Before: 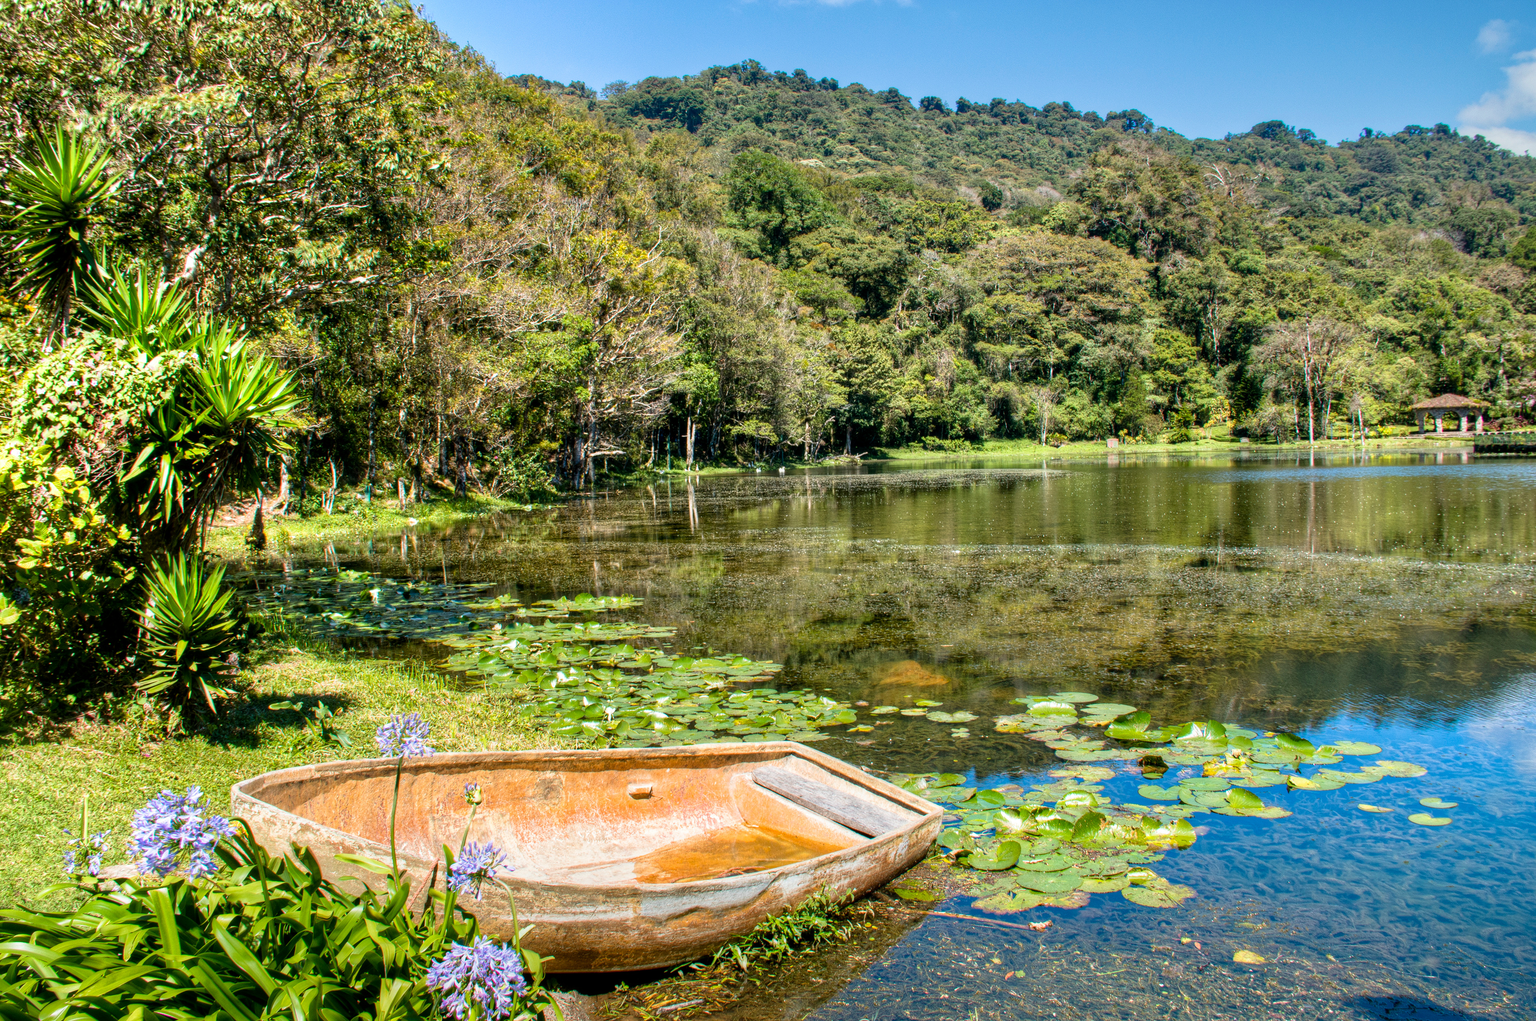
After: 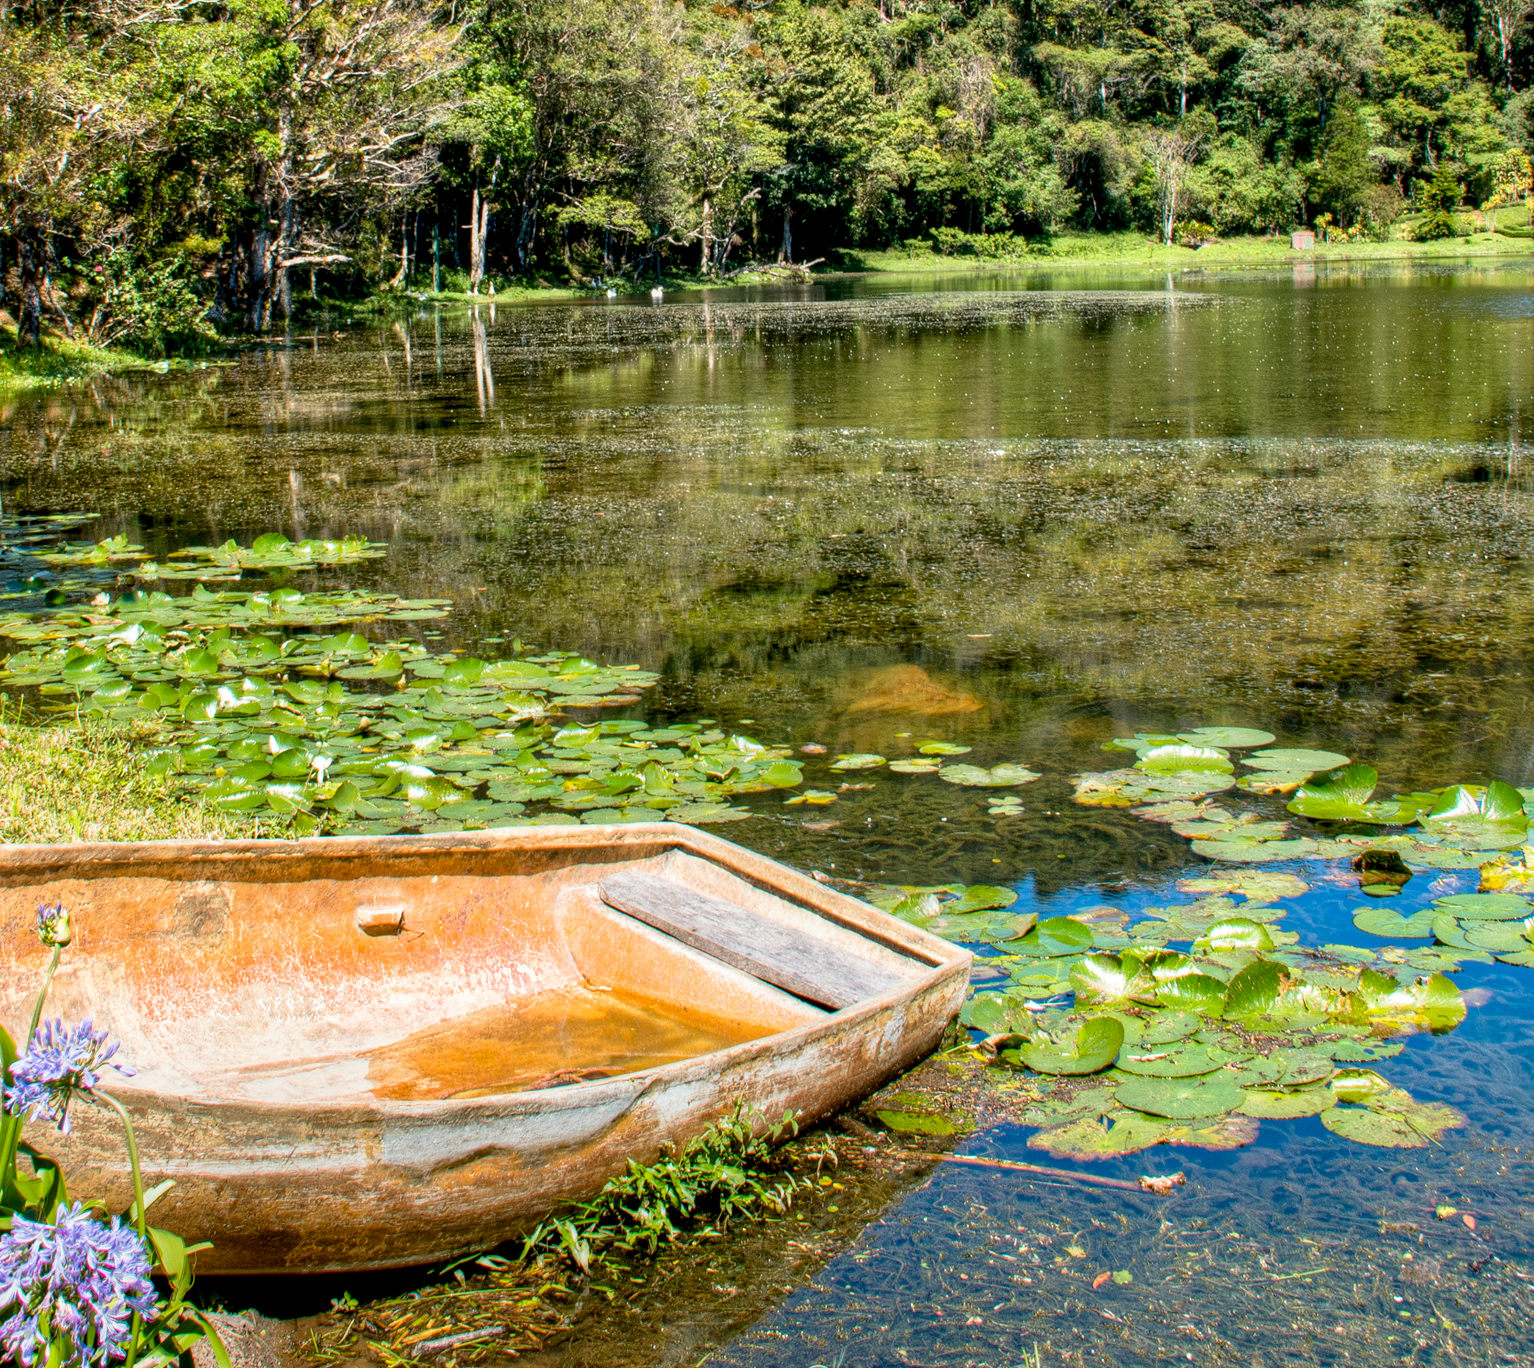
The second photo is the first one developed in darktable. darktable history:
crop and rotate: left 29.003%, top 31.385%, right 19.857%
exposure: black level correction 0.005, exposure 0.004 EV, compensate highlight preservation false
